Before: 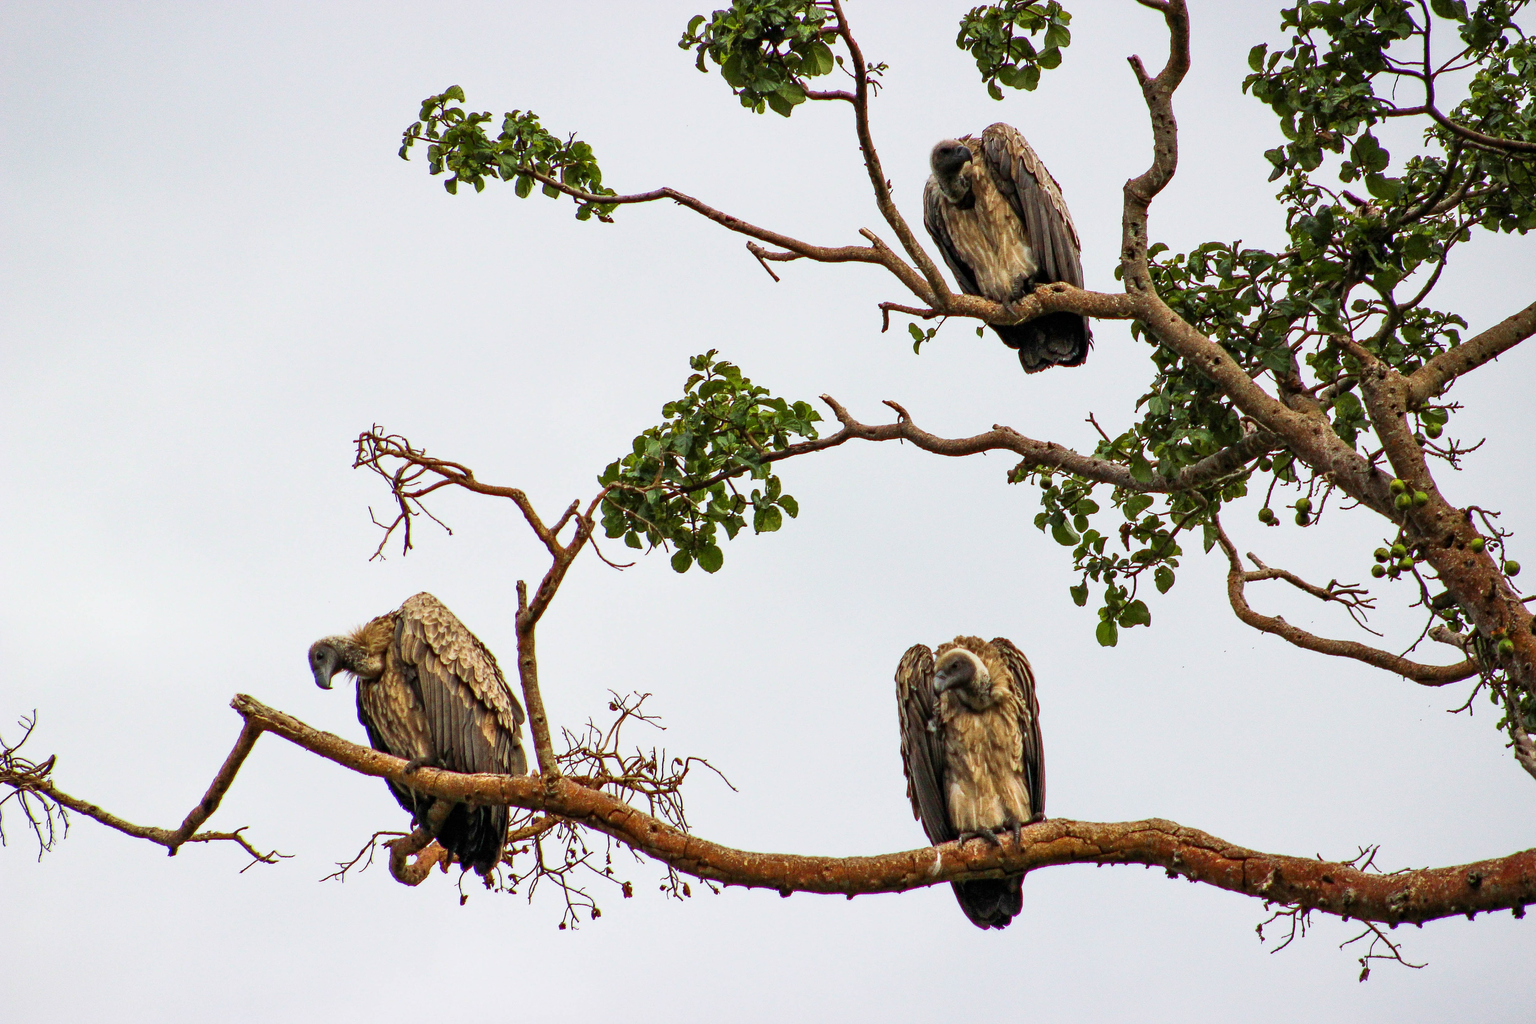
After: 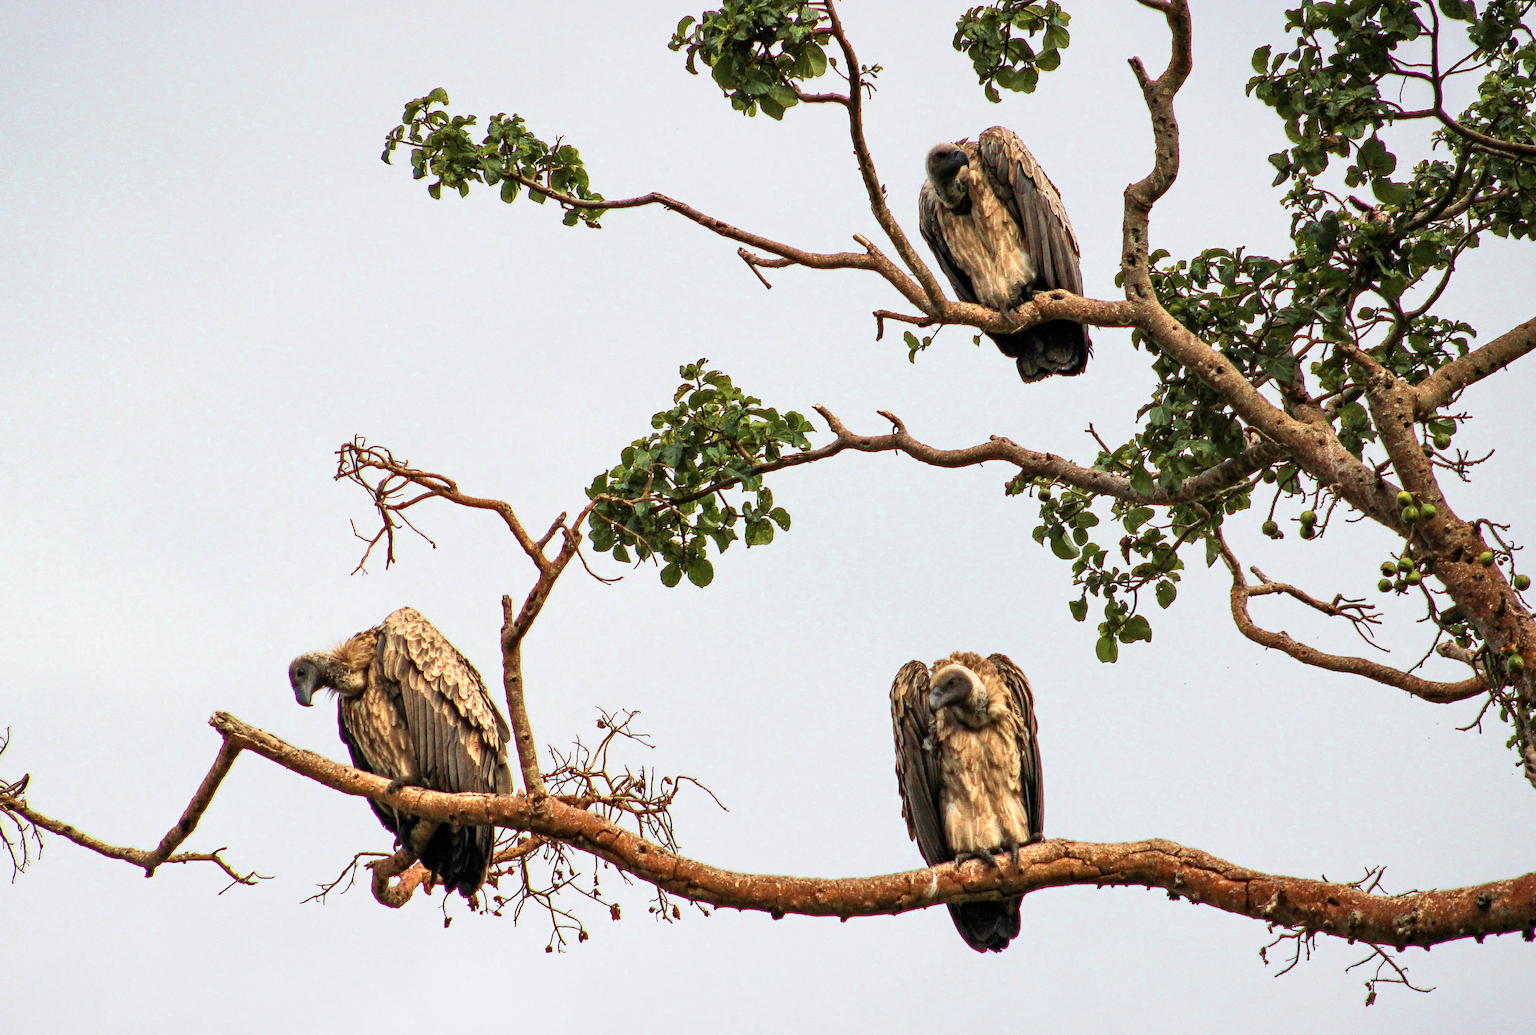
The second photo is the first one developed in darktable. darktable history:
crop and rotate: left 1.774%, right 0.633%, bottom 1.28%
velvia: strength 15%
color zones: curves: ch0 [(0.018, 0.548) (0.197, 0.654) (0.425, 0.447) (0.605, 0.658) (0.732, 0.579)]; ch1 [(0.105, 0.531) (0.224, 0.531) (0.386, 0.39) (0.618, 0.456) (0.732, 0.456) (0.956, 0.421)]; ch2 [(0.039, 0.583) (0.215, 0.465) (0.399, 0.544) (0.465, 0.548) (0.614, 0.447) (0.724, 0.43) (0.882, 0.623) (0.956, 0.632)]
